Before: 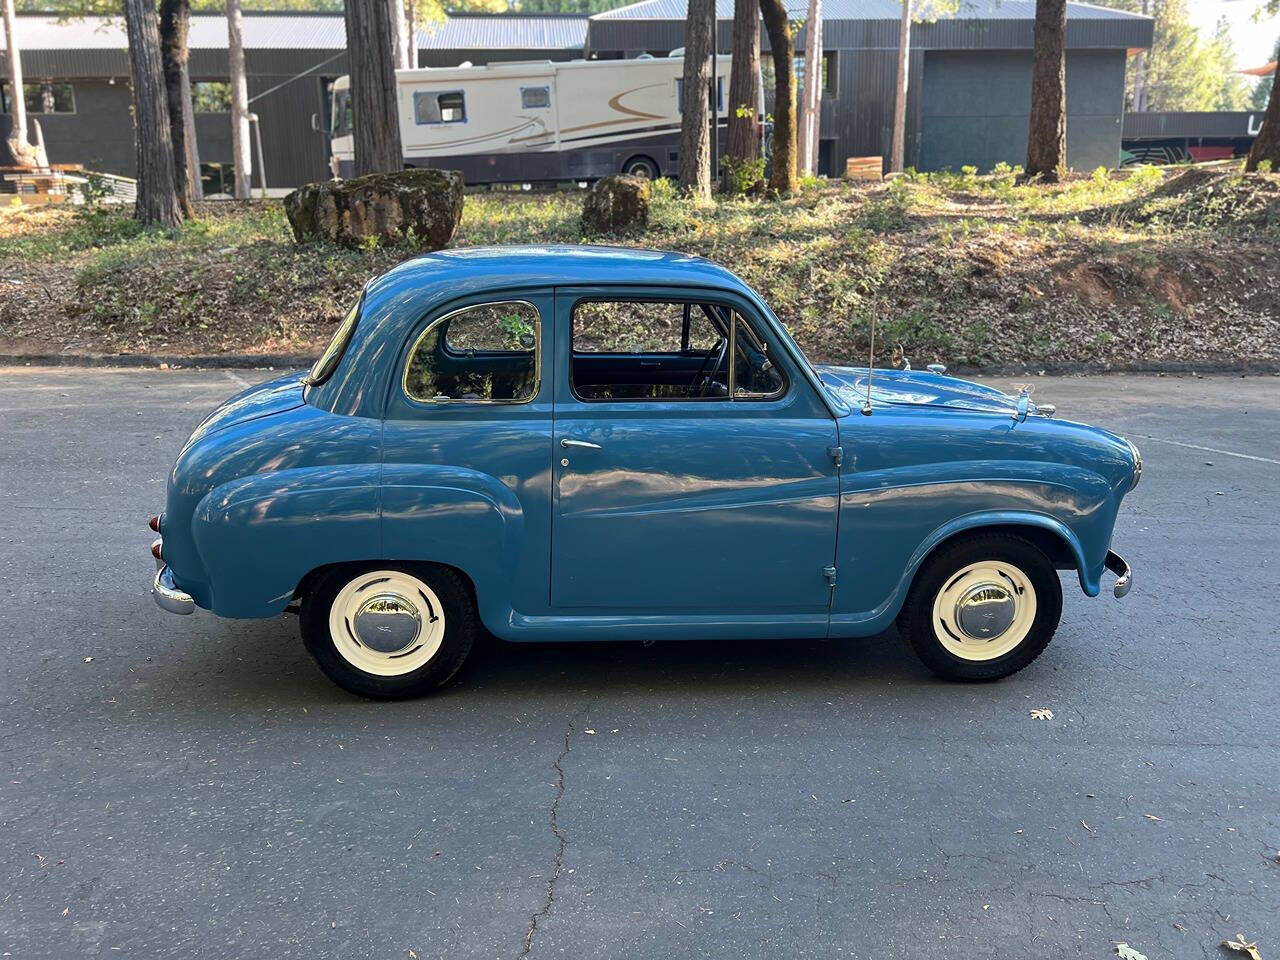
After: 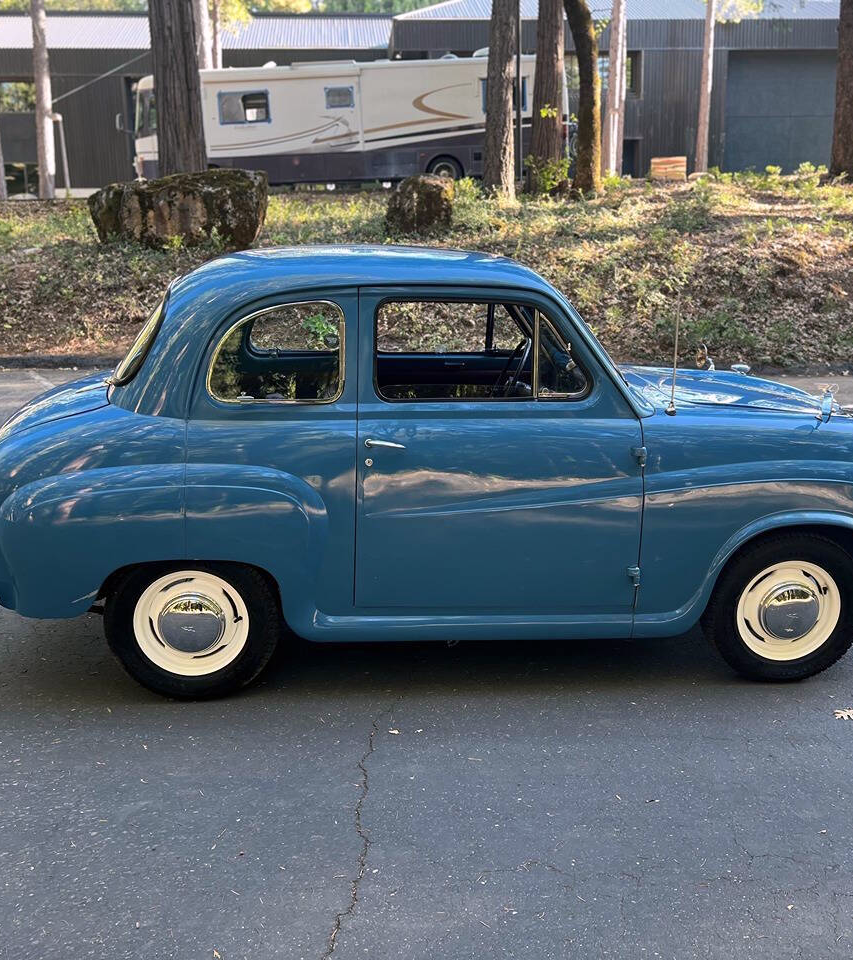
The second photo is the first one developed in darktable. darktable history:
color correction: highlights a* 3.05, highlights b* -1.54, shadows a* -0.106, shadows b* 1.88, saturation 0.981
crop: left 15.381%, right 17.933%
